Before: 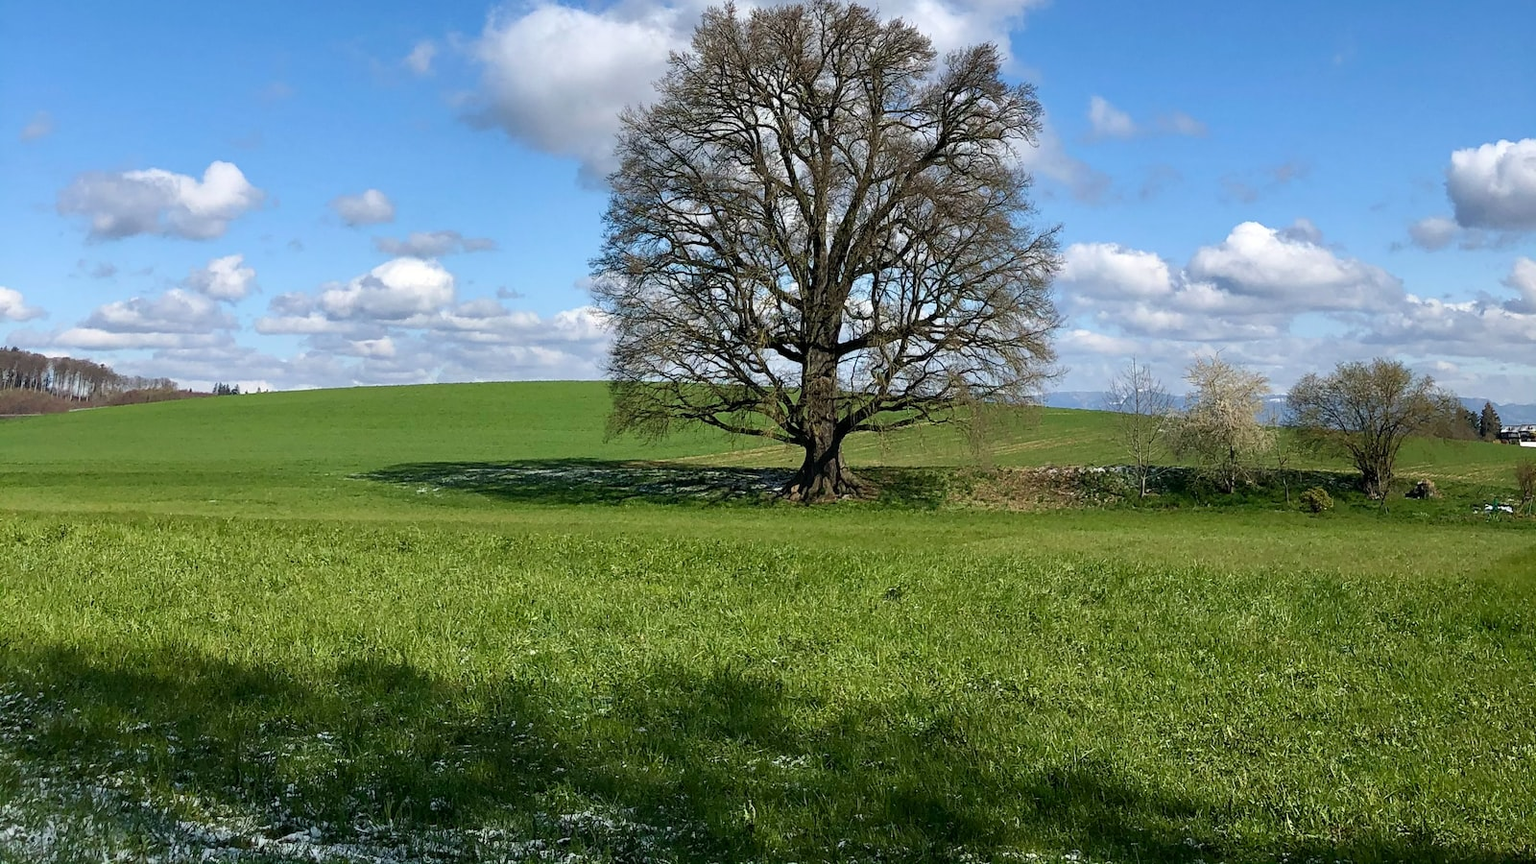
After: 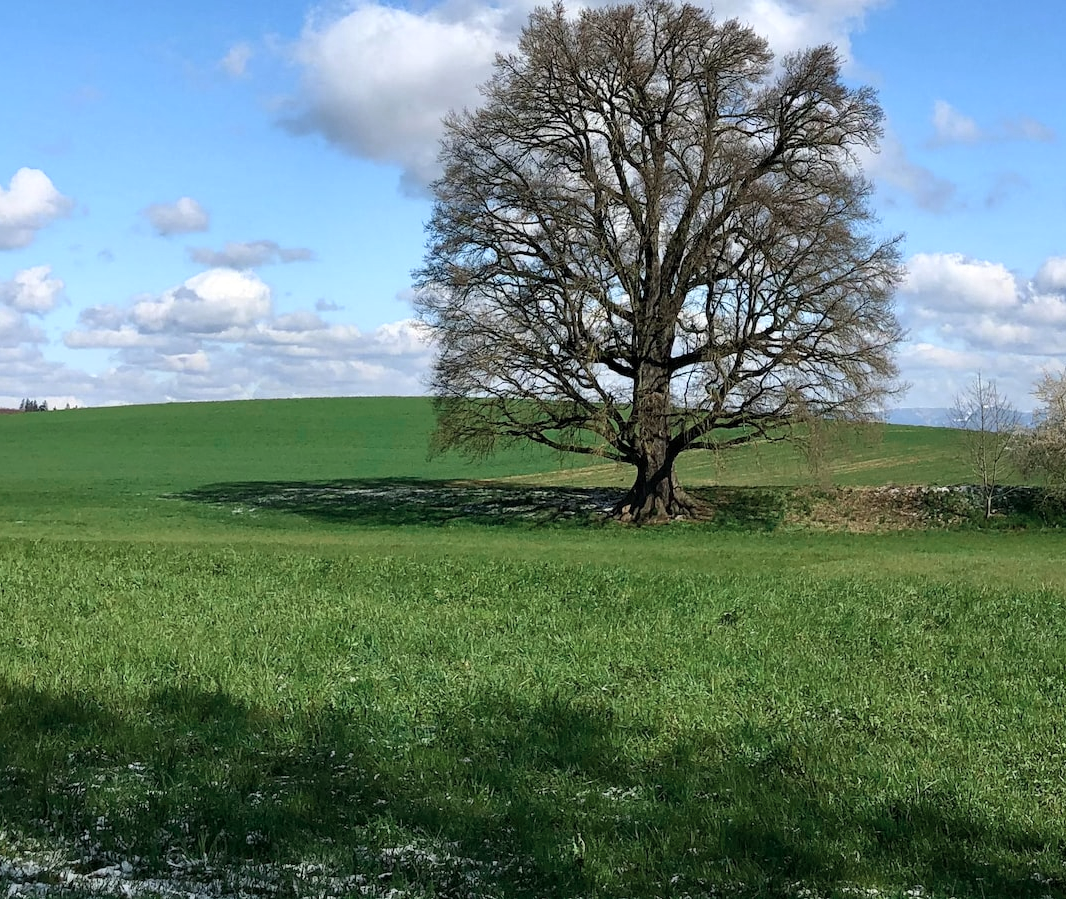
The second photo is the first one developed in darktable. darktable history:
crop and rotate: left 12.673%, right 20.66%
color zones: curves: ch0 [(0, 0.5) (0.125, 0.4) (0.25, 0.5) (0.375, 0.4) (0.5, 0.4) (0.625, 0.6) (0.75, 0.6) (0.875, 0.5)]; ch1 [(0, 0.4) (0.125, 0.5) (0.25, 0.4) (0.375, 0.4) (0.5, 0.4) (0.625, 0.4) (0.75, 0.5) (0.875, 0.4)]; ch2 [(0, 0.6) (0.125, 0.5) (0.25, 0.5) (0.375, 0.6) (0.5, 0.6) (0.625, 0.5) (0.75, 0.5) (0.875, 0.5)]
local contrast: mode bilateral grid, contrast 15, coarseness 36, detail 105%, midtone range 0.2
